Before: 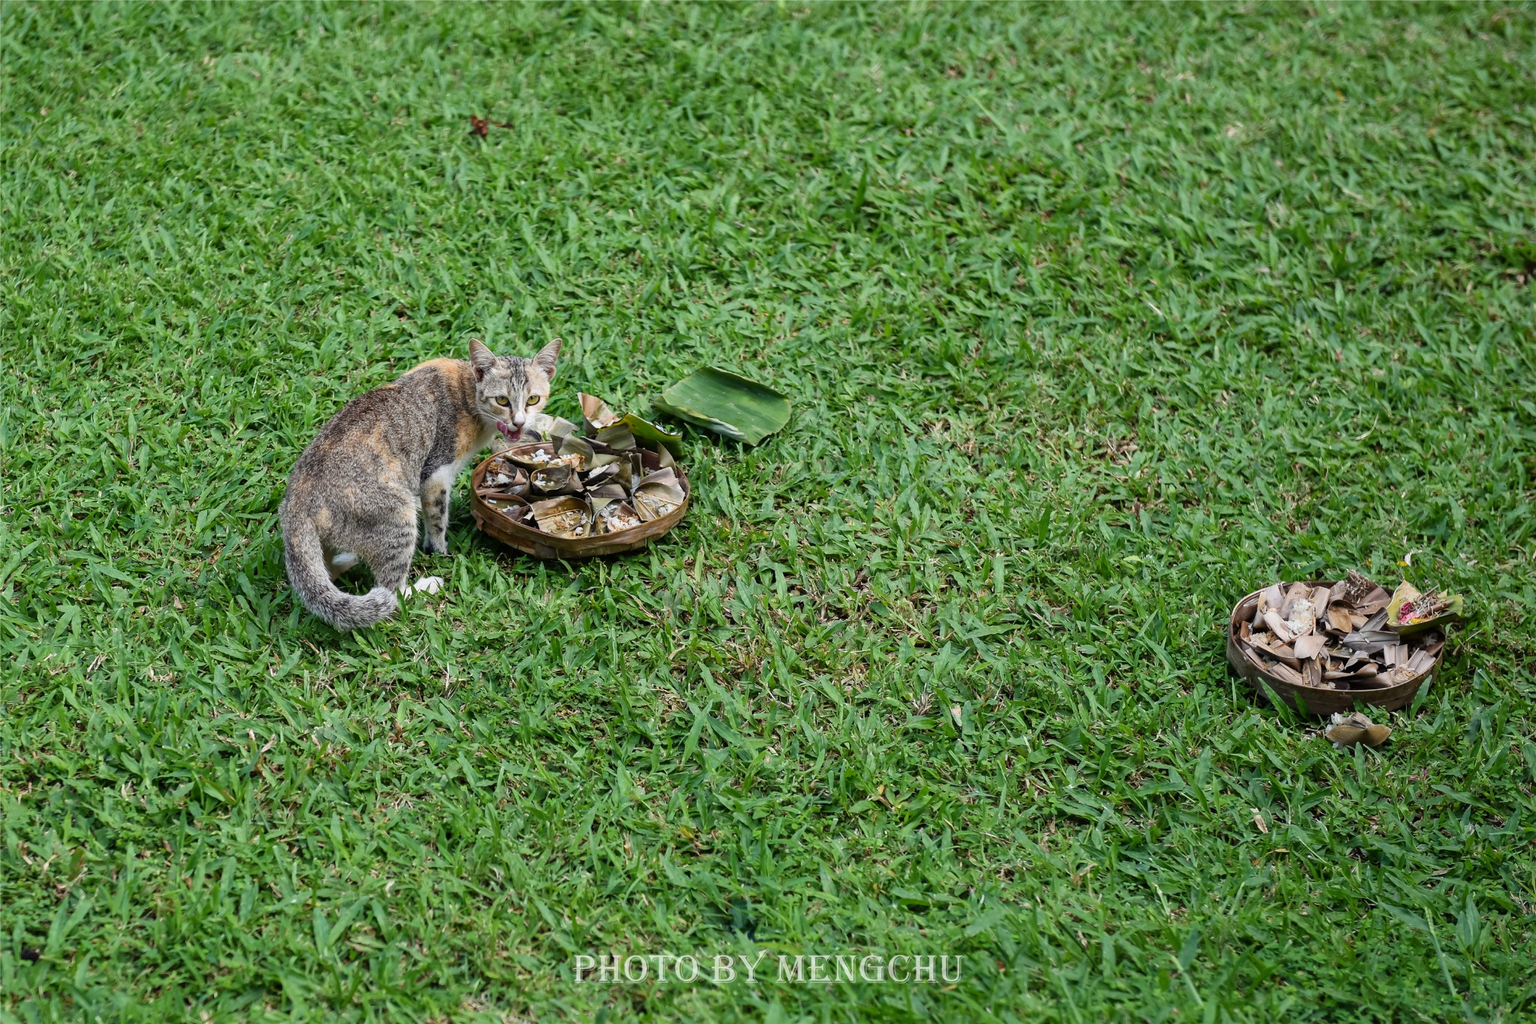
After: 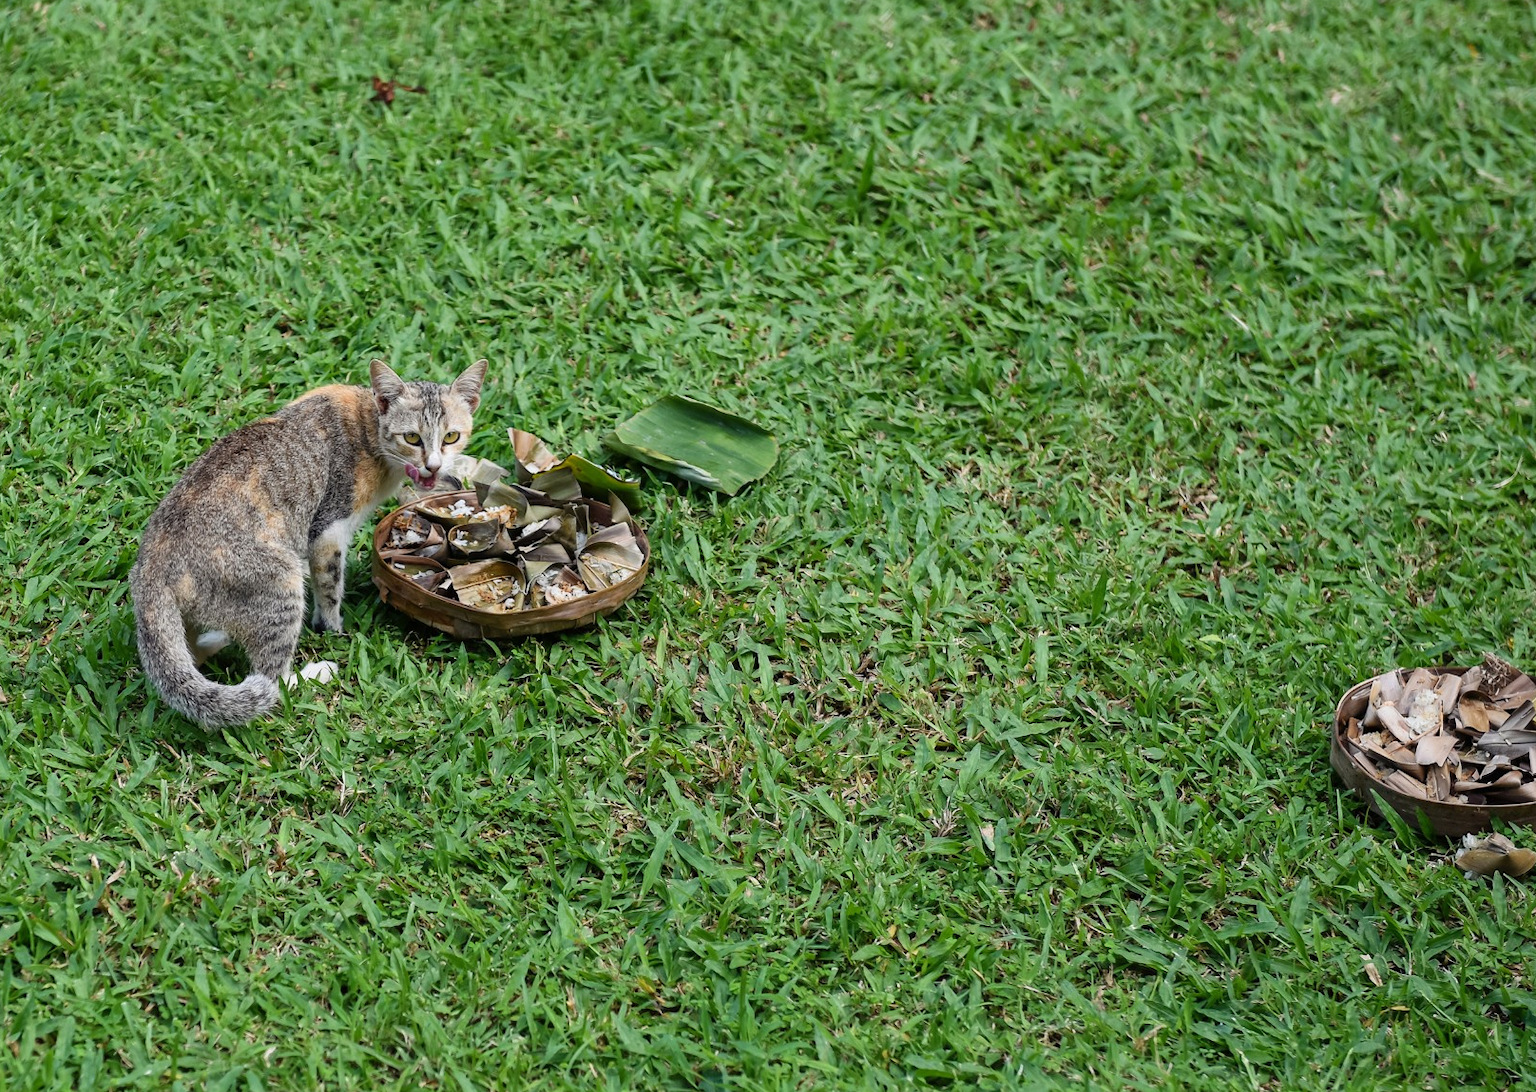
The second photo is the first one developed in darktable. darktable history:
crop: left 11.53%, top 5.394%, right 9.561%, bottom 10.388%
